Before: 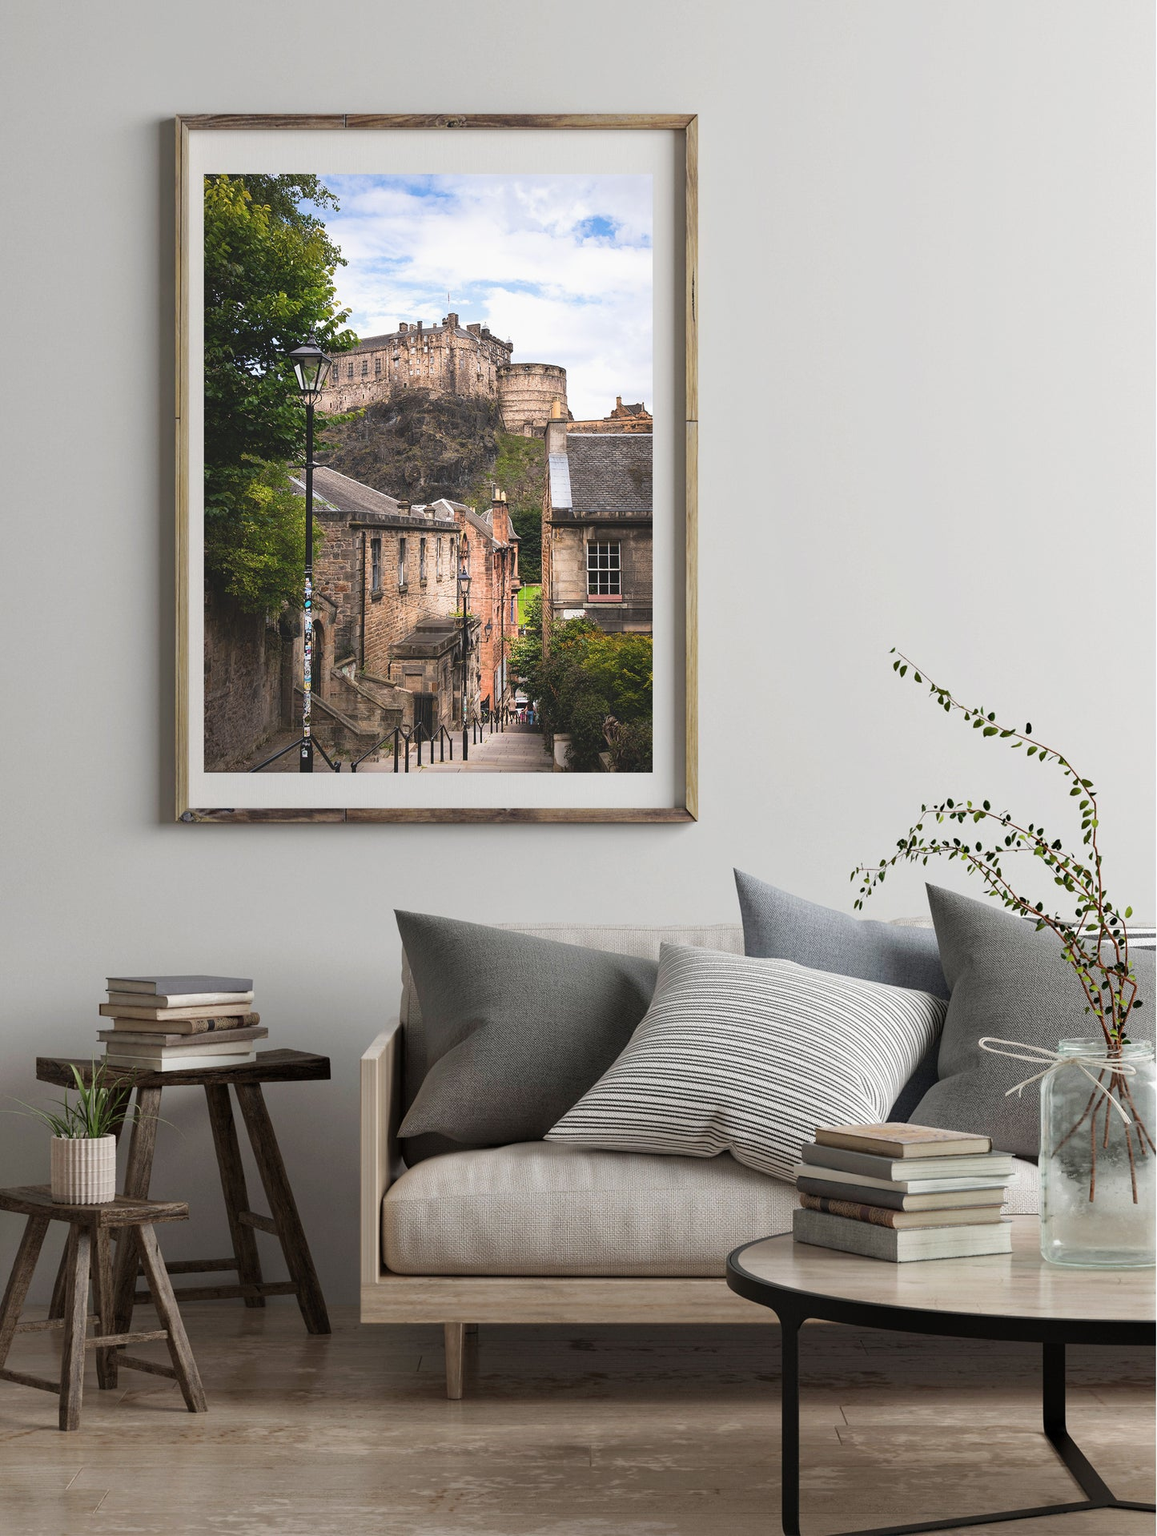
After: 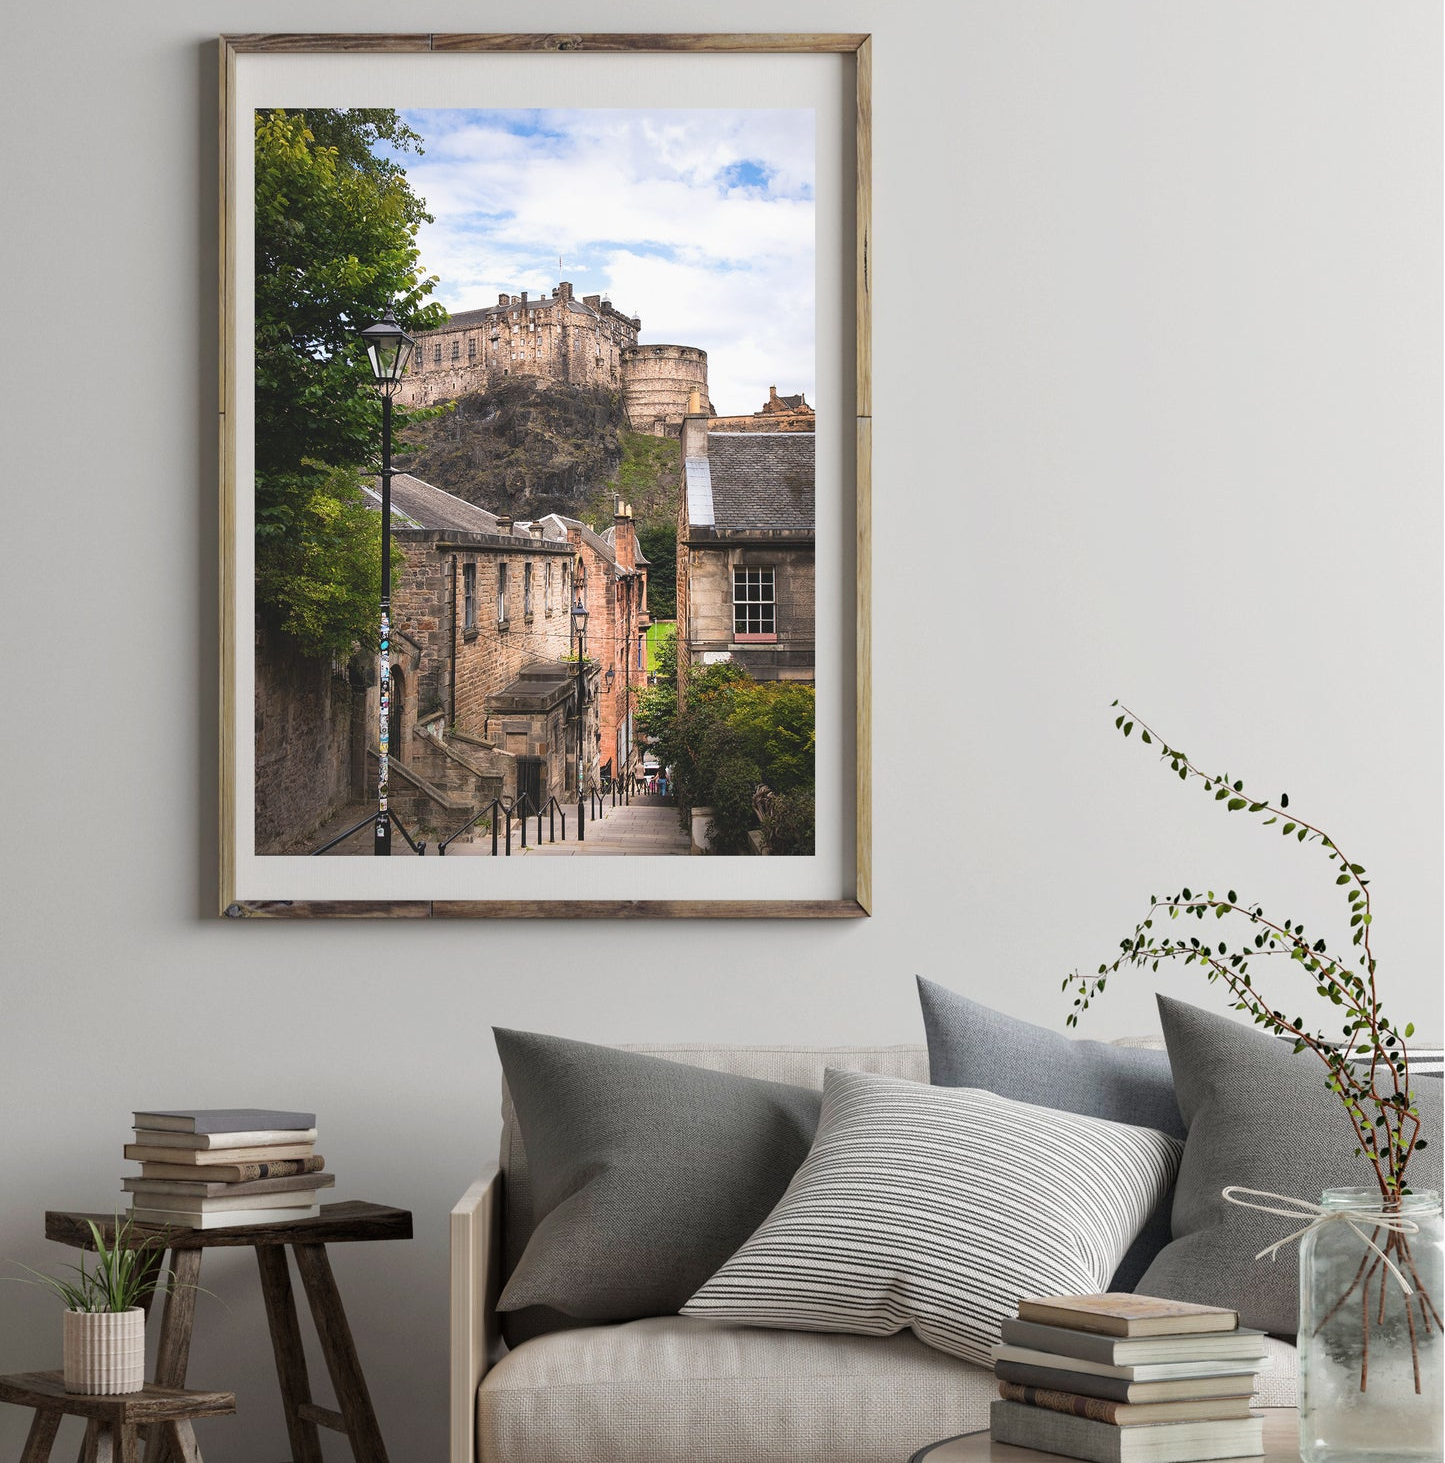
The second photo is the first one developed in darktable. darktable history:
crop: top 5.716%, bottom 17.986%
